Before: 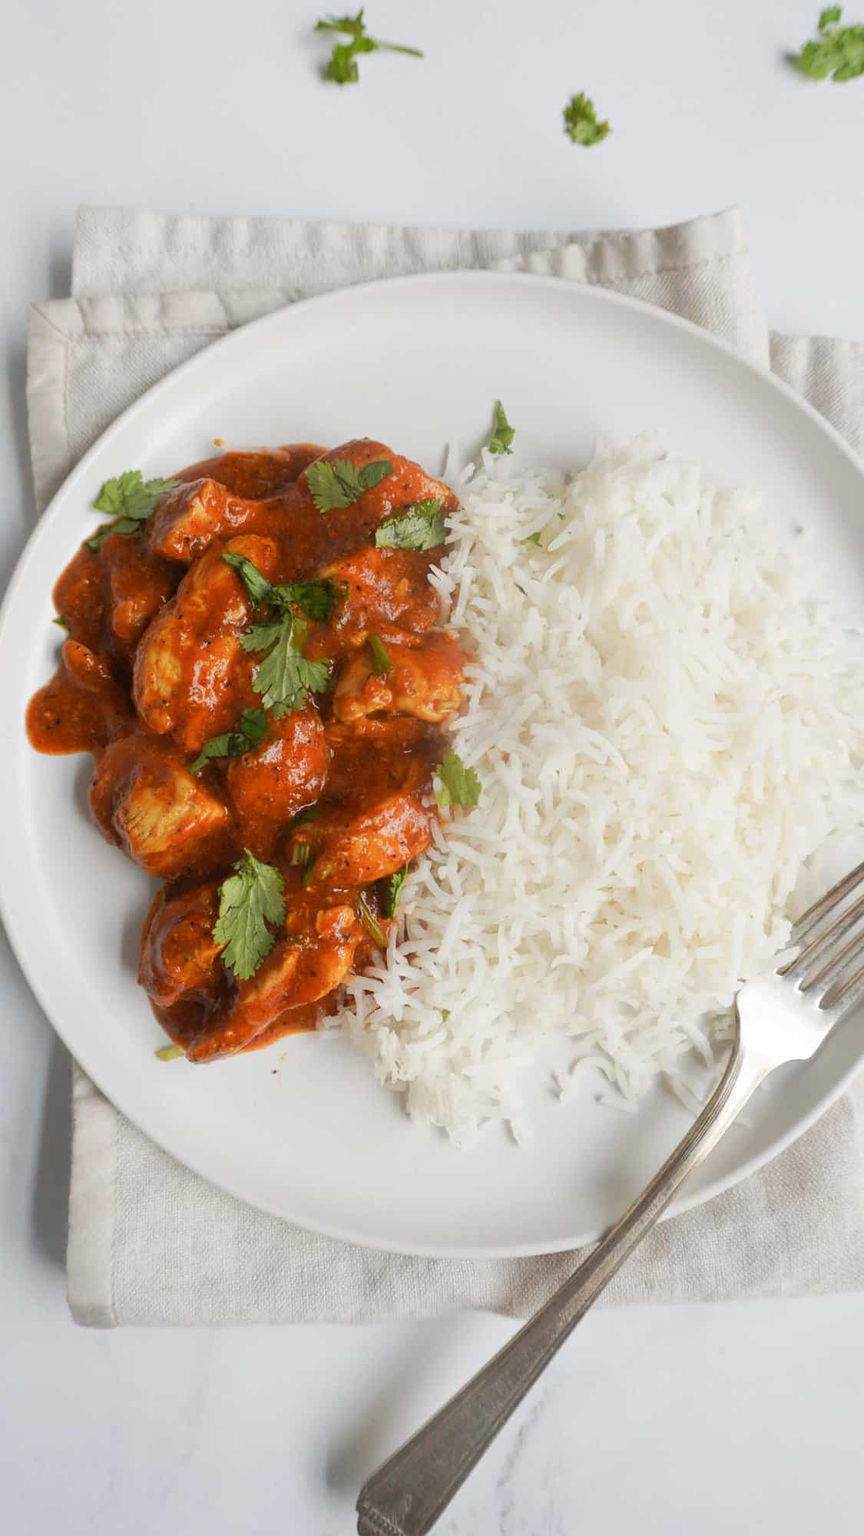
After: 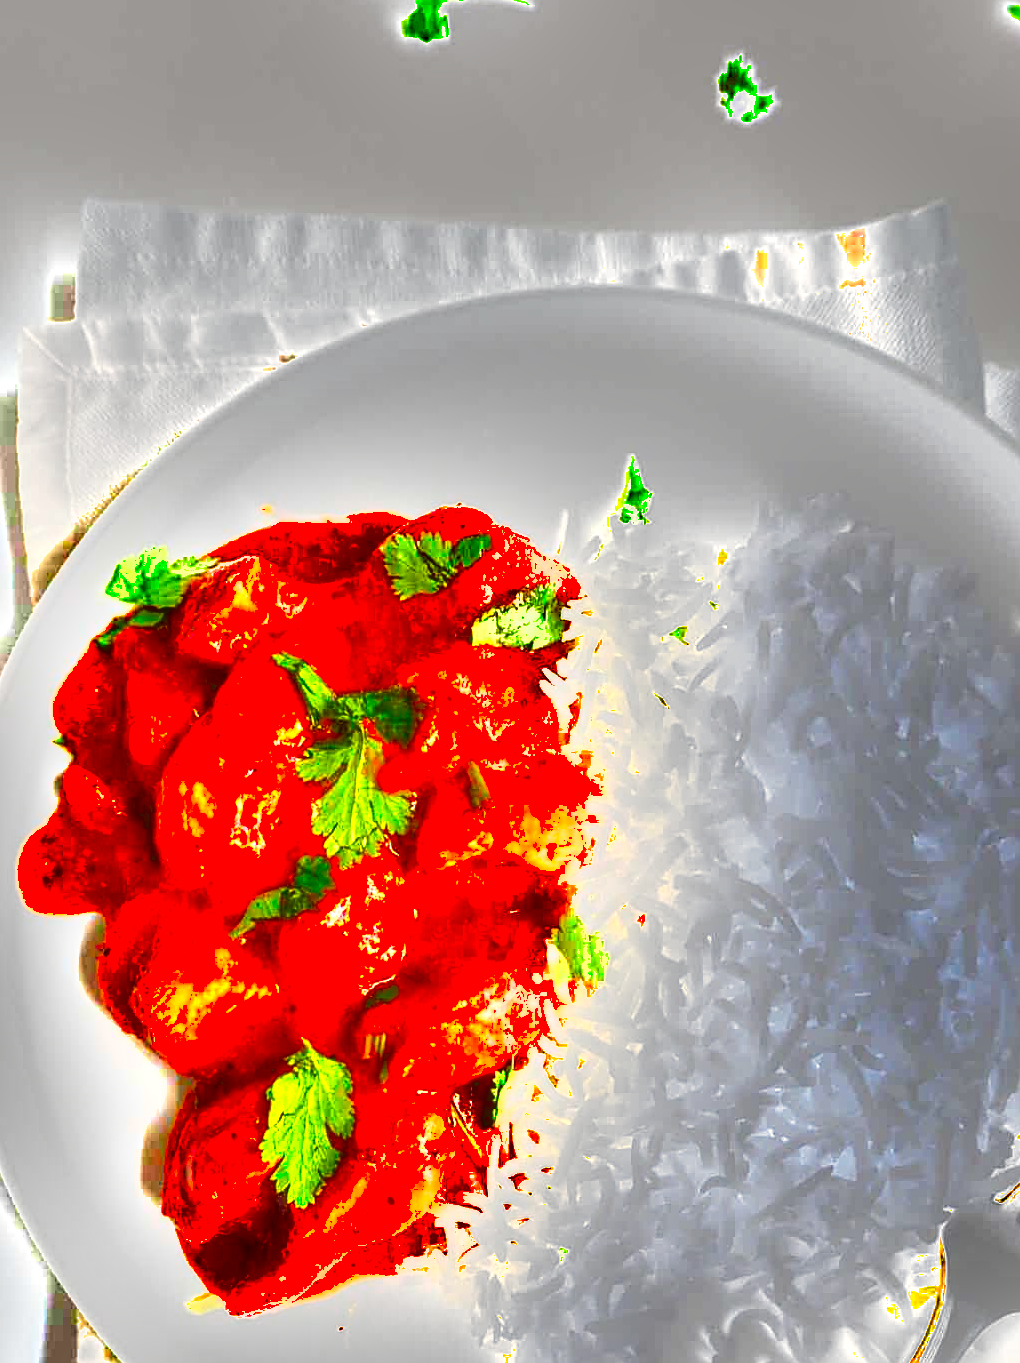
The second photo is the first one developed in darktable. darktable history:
local contrast: on, module defaults
color correction: highlights b* 0.066, saturation 2.96
shadows and highlights: soften with gaussian
crop: left 1.535%, top 3.353%, right 7.76%, bottom 28.475%
exposure: black level correction 0, exposure 1.913 EV, compensate highlight preservation false
color zones: curves: ch1 [(0.25, 0.5) (0.747, 0.71)]
sharpen: on, module defaults
